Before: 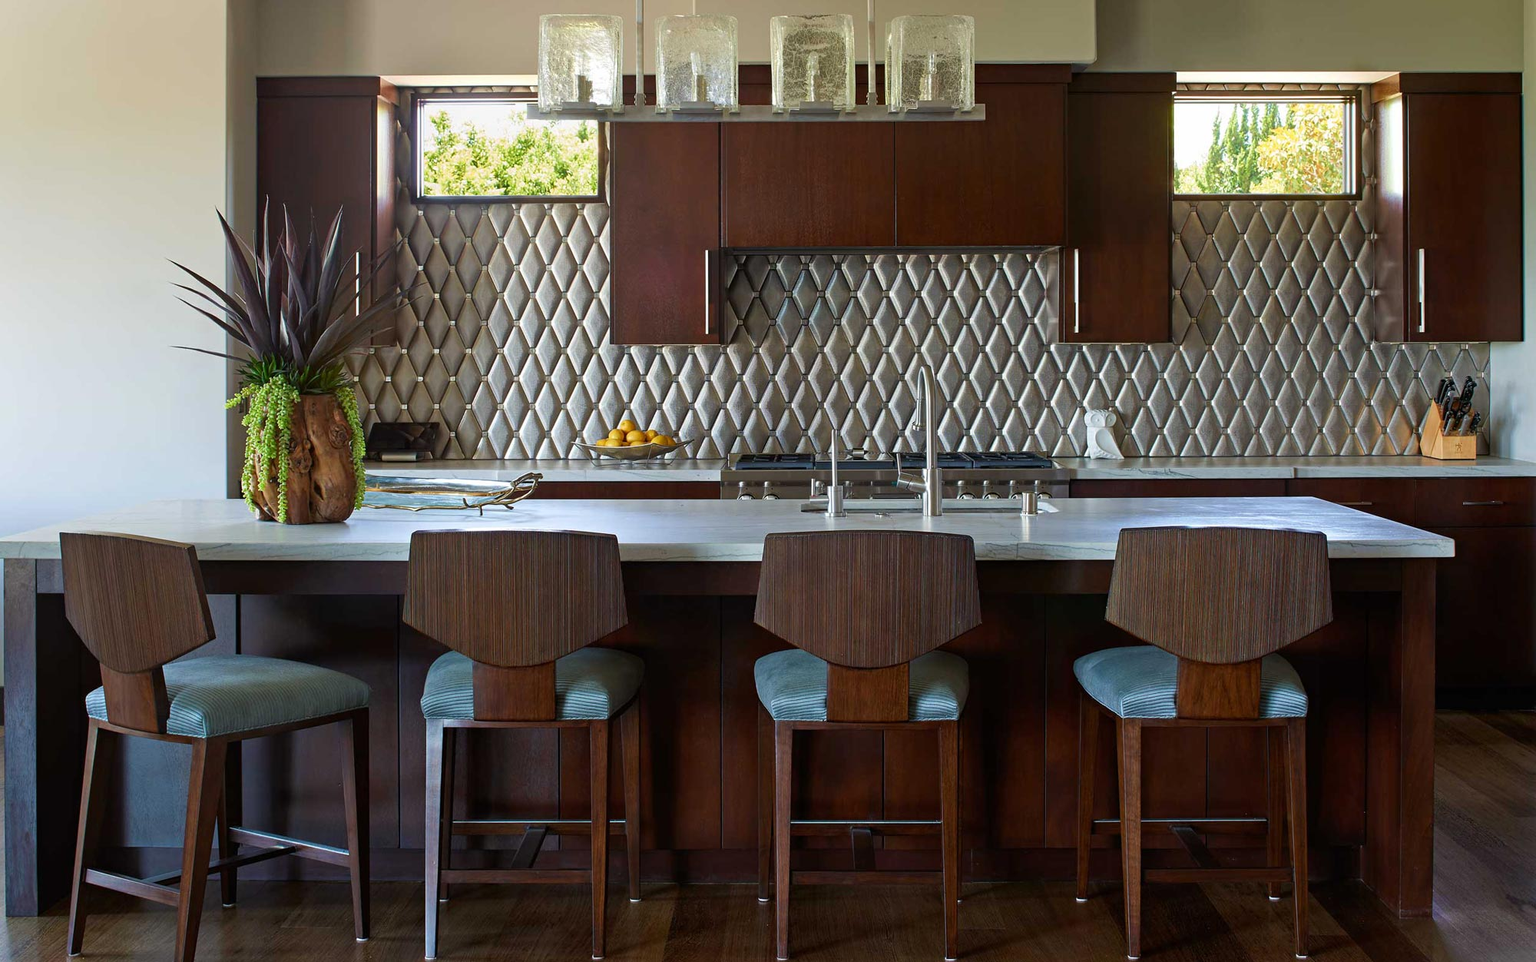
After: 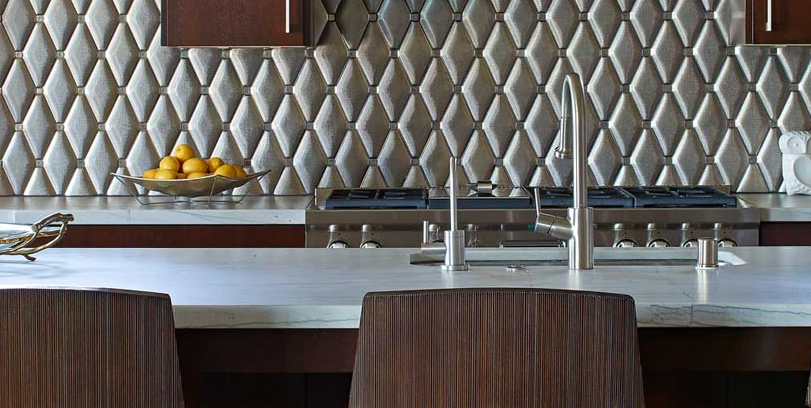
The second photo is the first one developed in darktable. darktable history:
crop: left 31.685%, top 32.114%, right 27.718%, bottom 35.272%
